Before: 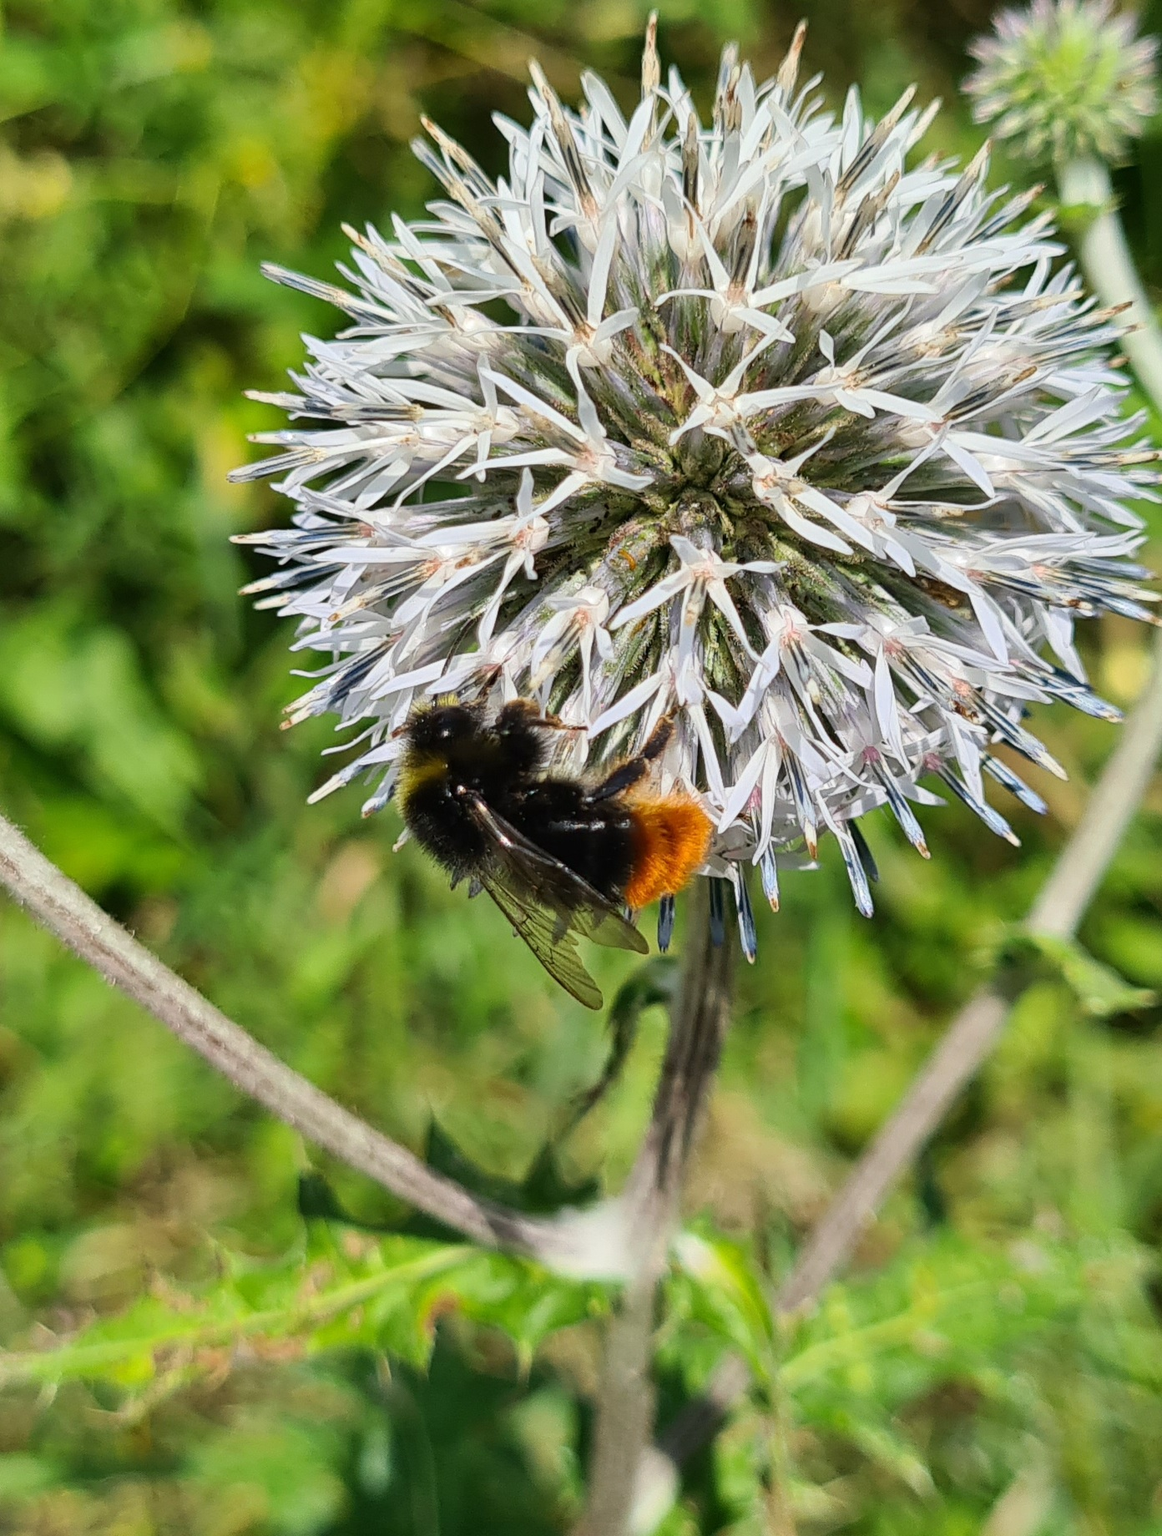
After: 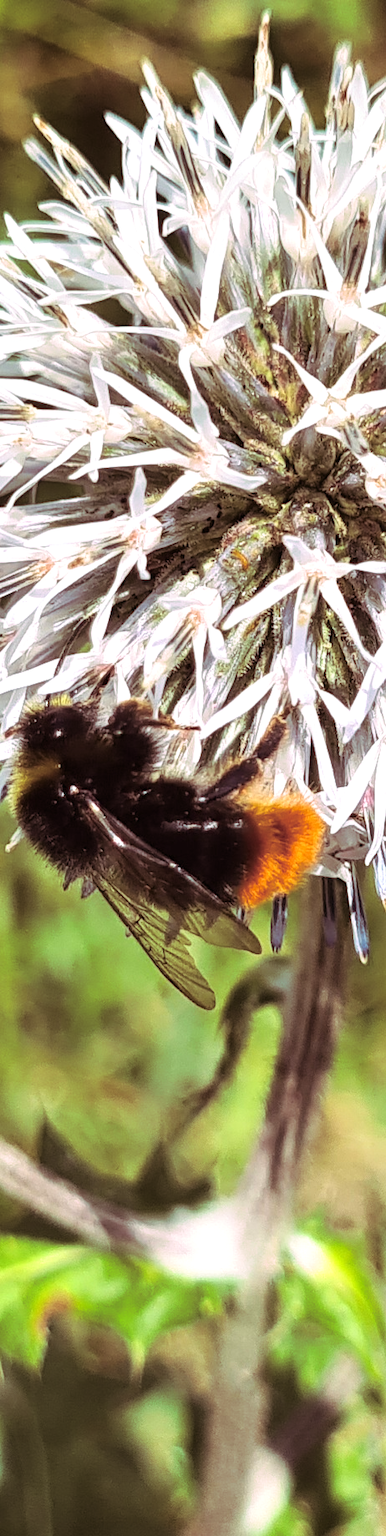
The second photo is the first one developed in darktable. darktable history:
exposure: exposure 0.559 EV, compensate highlight preservation false
crop: left 33.36%, right 33.36%
split-toning: highlights › hue 298.8°, highlights › saturation 0.73, compress 41.76%
